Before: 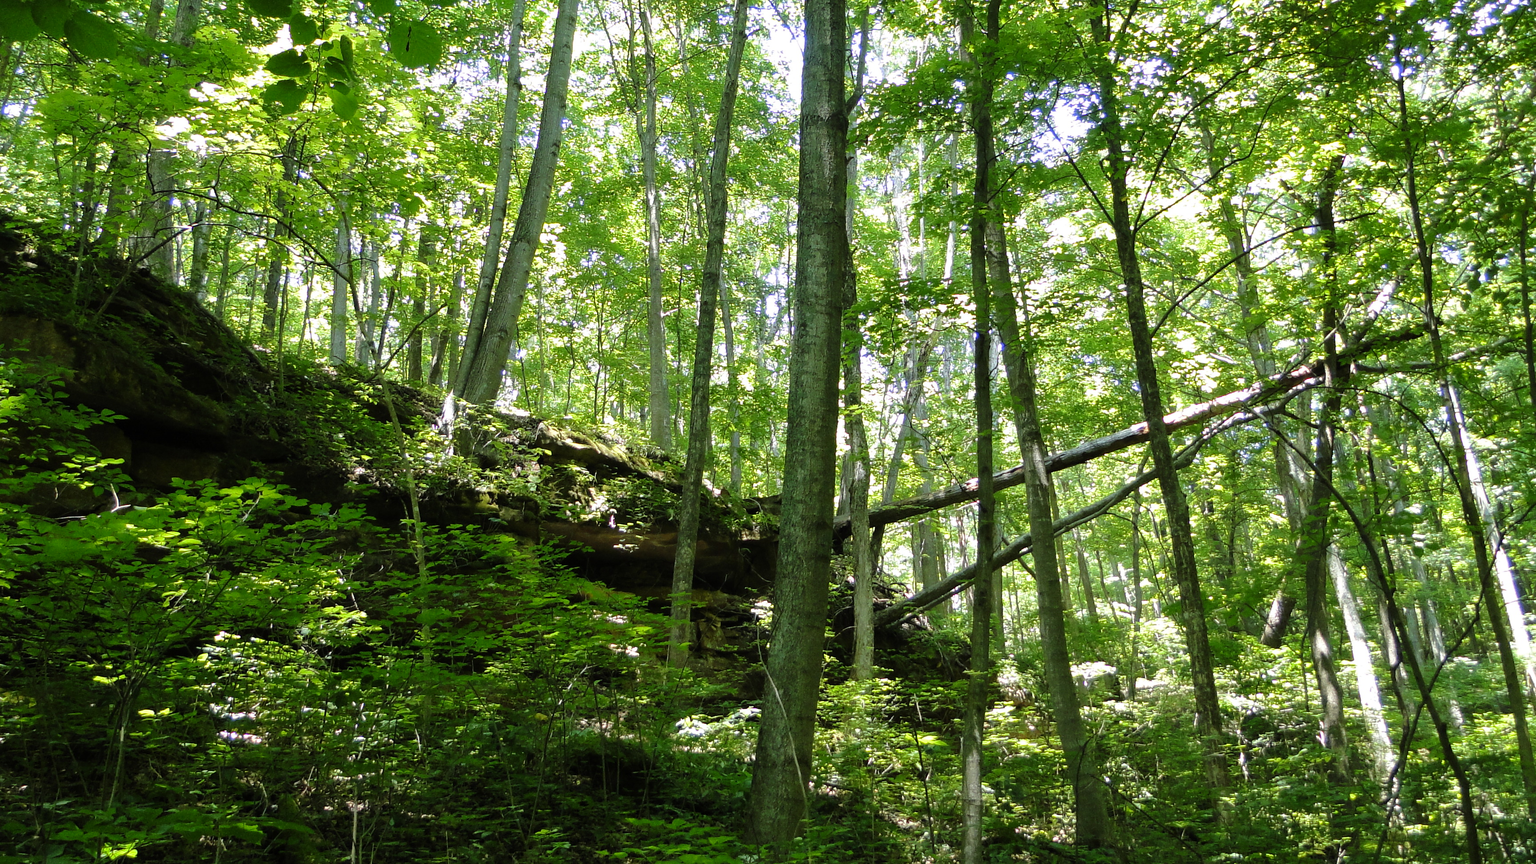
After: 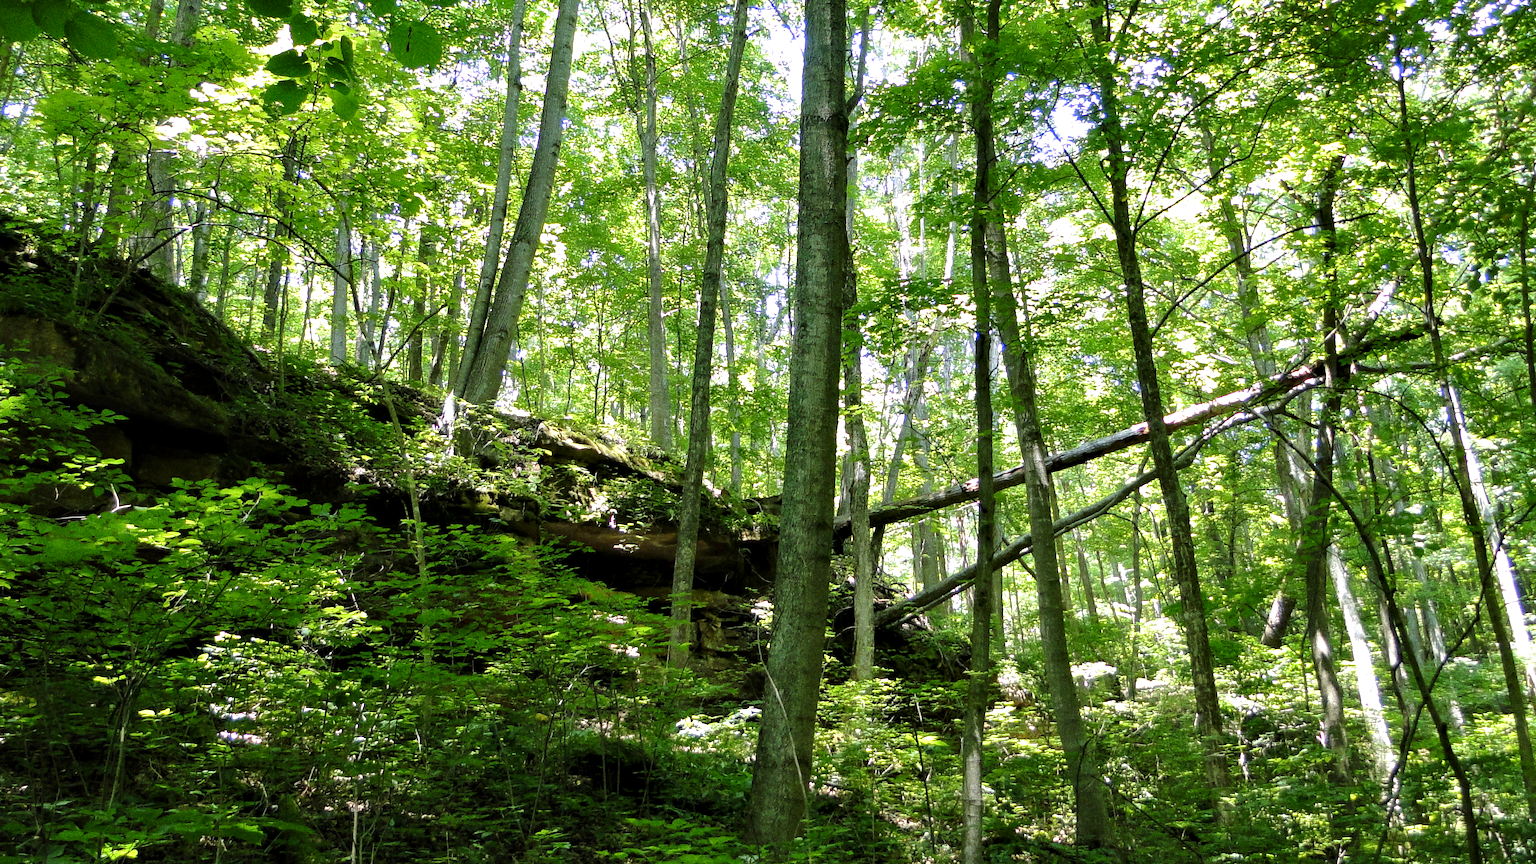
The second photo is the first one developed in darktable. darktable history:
grain: coarseness 8.68 ISO, strength 31.94%
levels: levels [0, 0.478, 1]
contrast equalizer: octaves 7, y [[0.6 ×6], [0.55 ×6], [0 ×6], [0 ×6], [0 ×6]], mix 0.35
